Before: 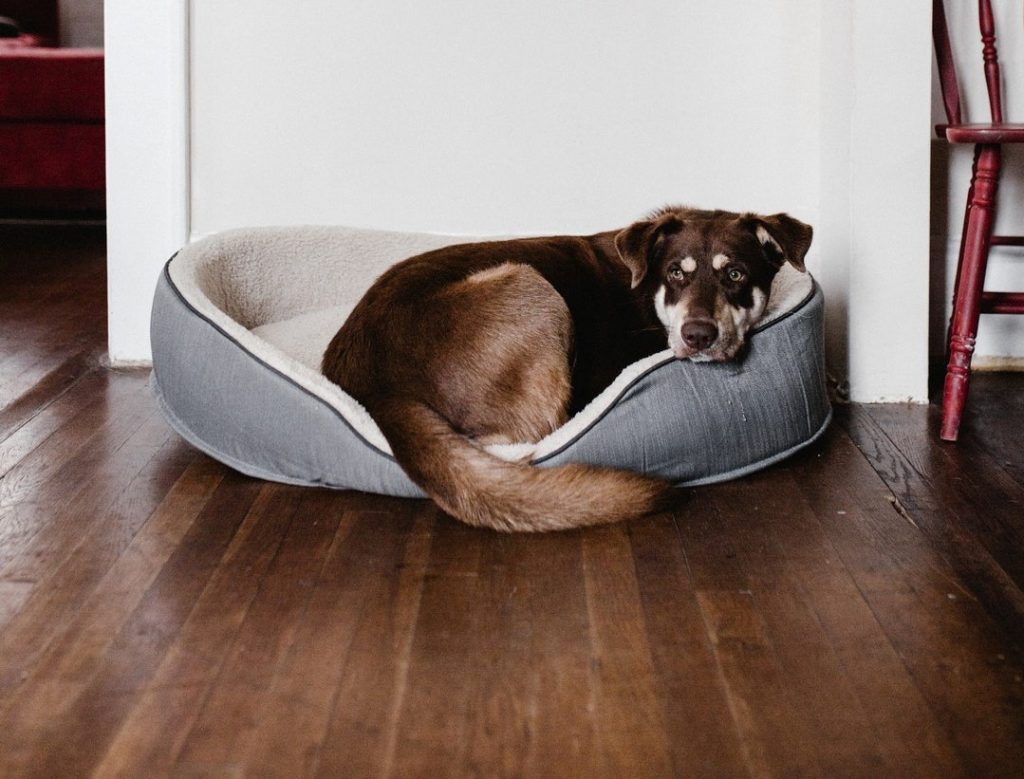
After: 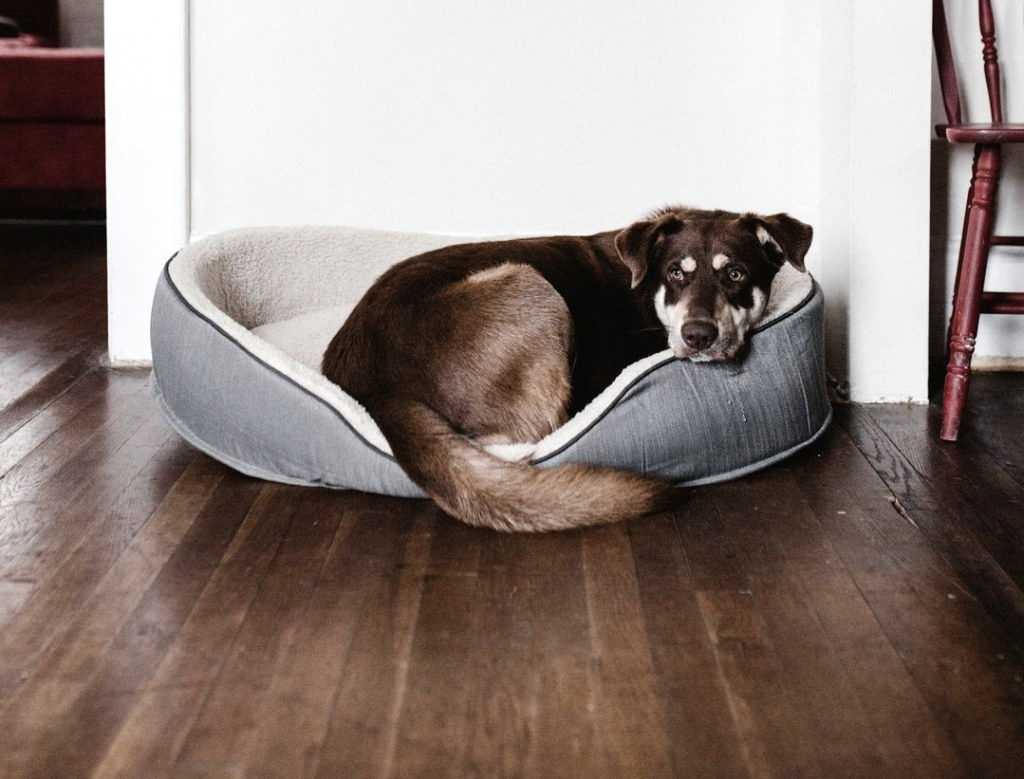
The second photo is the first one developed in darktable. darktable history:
exposure: exposure 0.256 EV, compensate highlight preservation false
contrast brightness saturation: contrast 0.096, saturation -0.3
